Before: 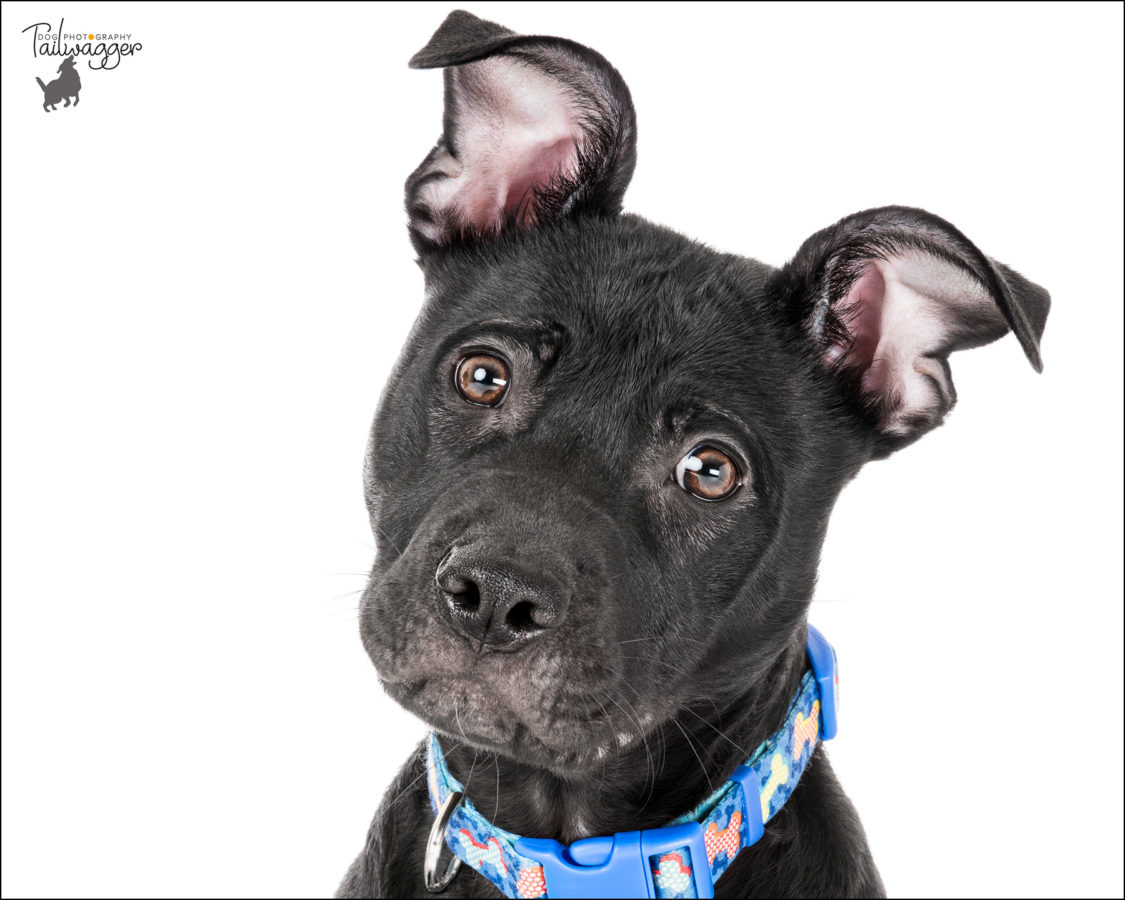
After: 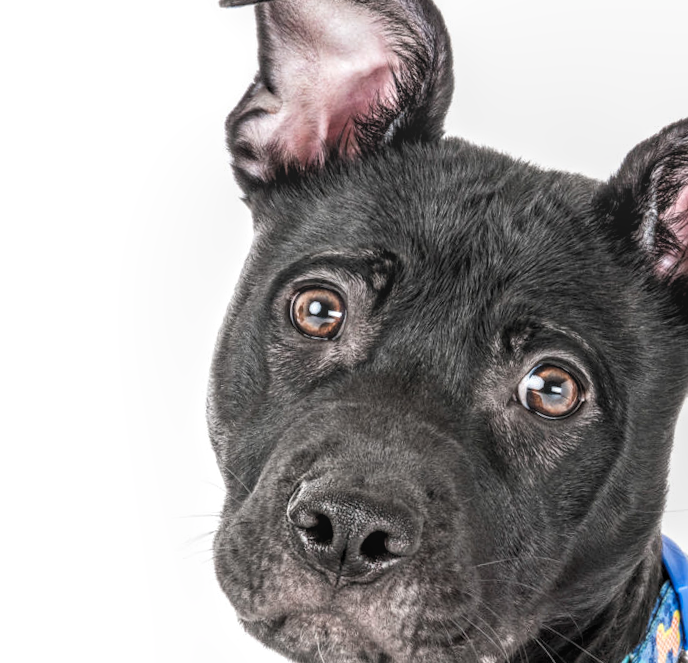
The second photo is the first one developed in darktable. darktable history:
local contrast: highlights 0%, shadows 0%, detail 133%
rotate and perspective: rotation -4.2°, shear 0.006, automatic cropping off
levels: levels [0.031, 0.5, 0.969]
crop: left 16.202%, top 11.208%, right 26.045%, bottom 20.557%
